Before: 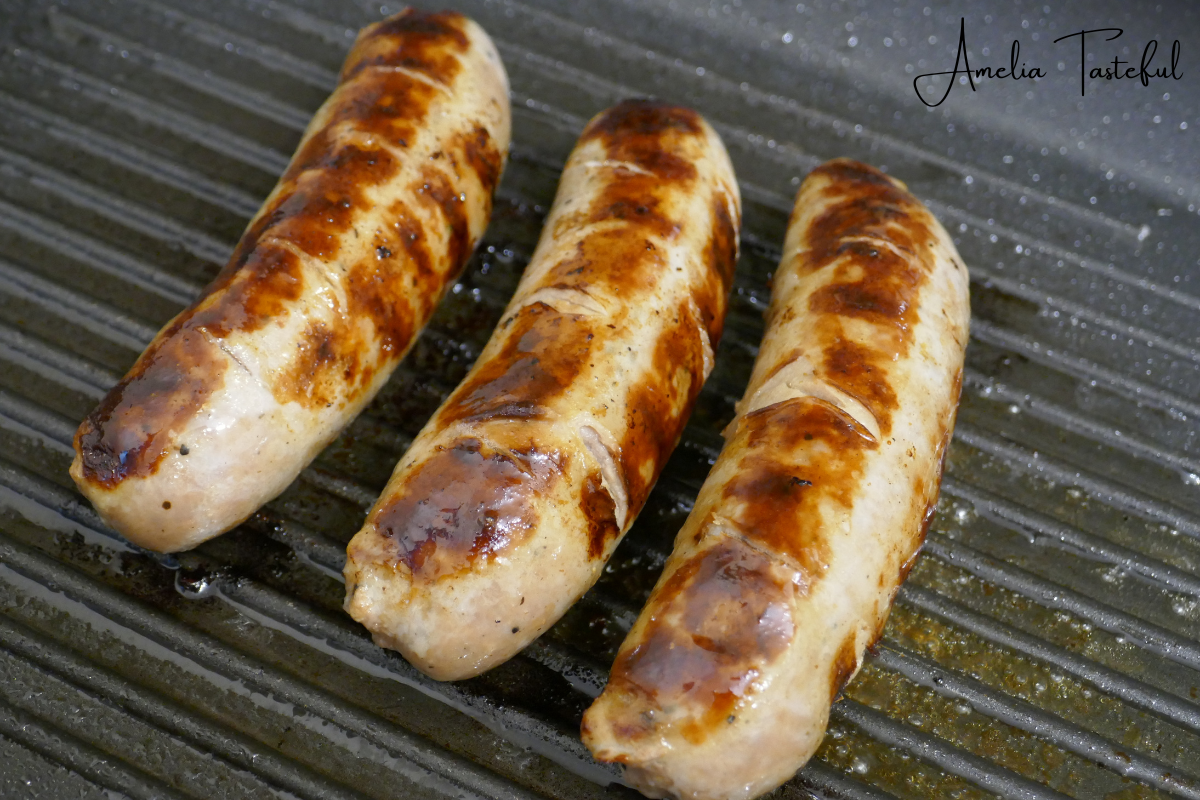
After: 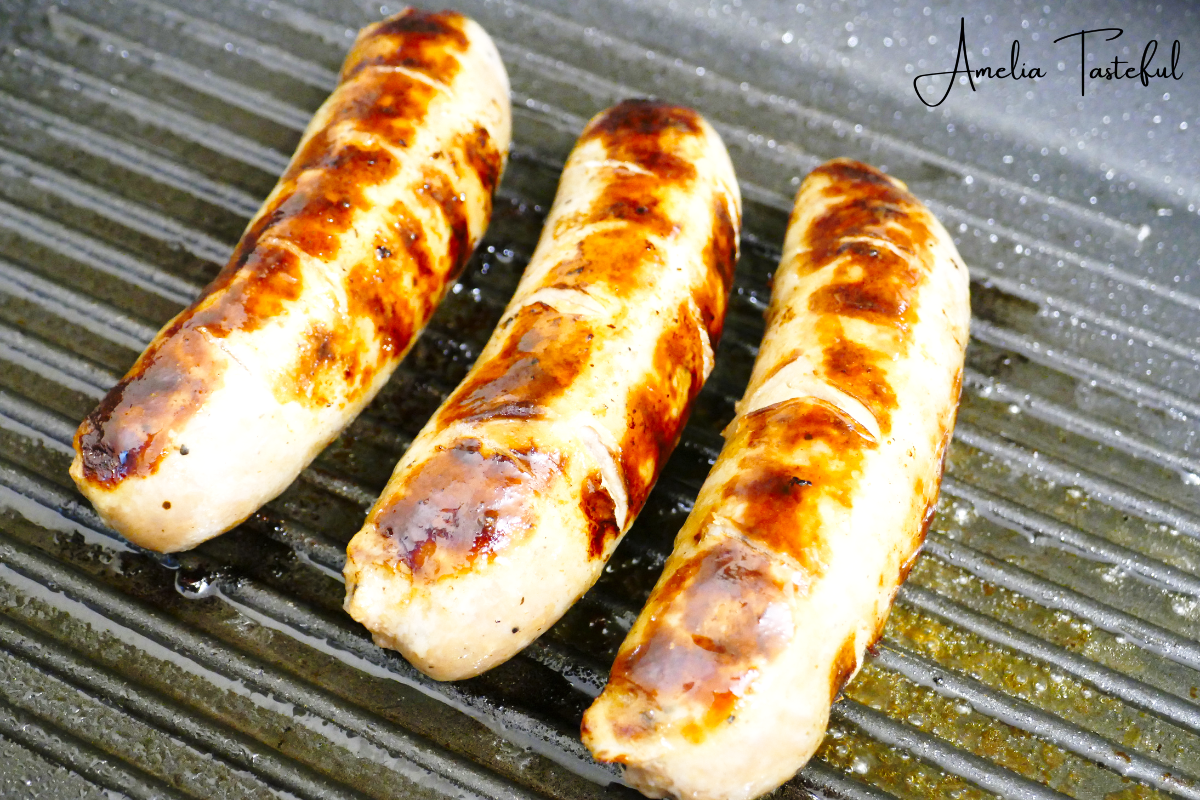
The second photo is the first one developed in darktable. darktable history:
base curve: curves: ch0 [(0, 0) (0.036, 0.037) (0.121, 0.228) (0.46, 0.76) (0.859, 0.983) (1, 1)], preserve colors none
exposure: exposure 0.61 EV, compensate highlight preservation false
